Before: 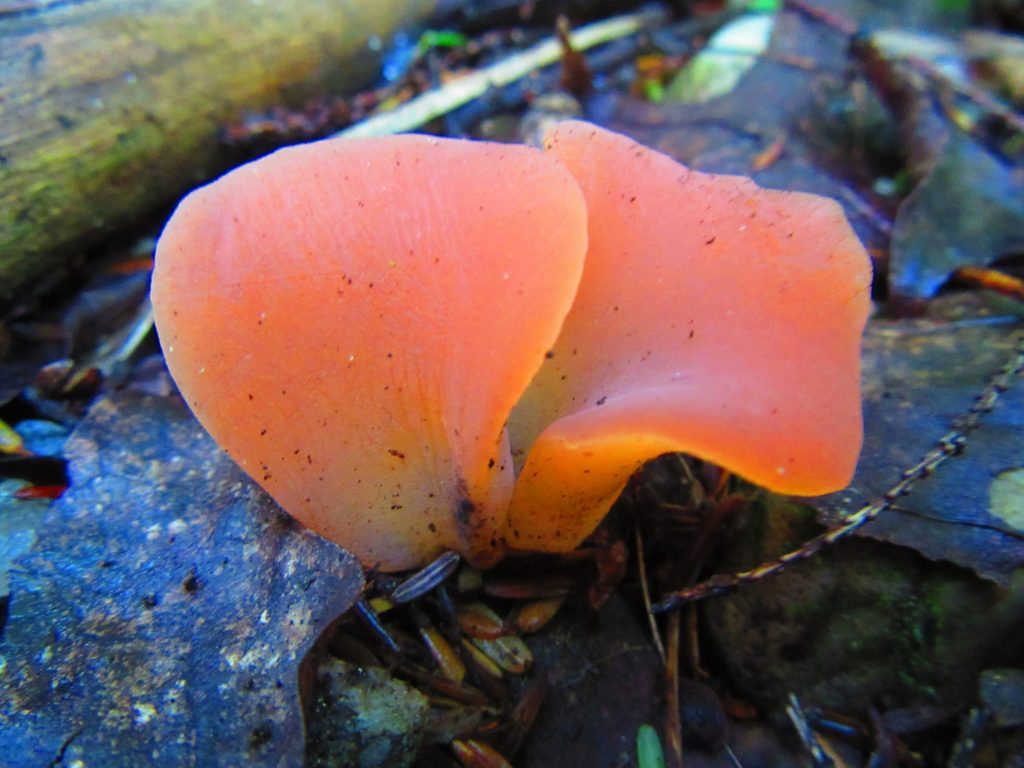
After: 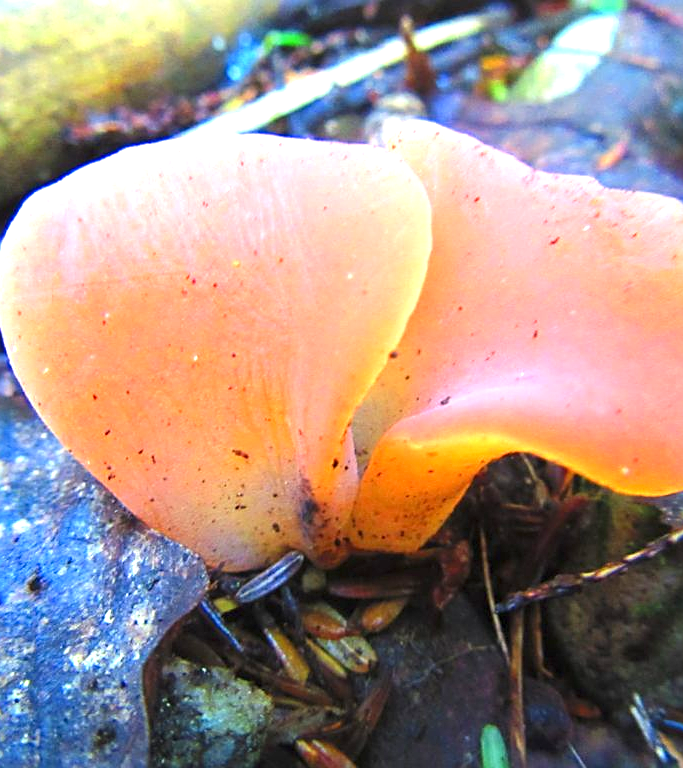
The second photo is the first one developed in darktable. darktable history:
exposure: black level correction 0, exposure 1.378 EV, compensate exposure bias true, compensate highlight preservation false
sharpen: on, module defaults
crop and rotate: left 15.259%, right 17.976%
